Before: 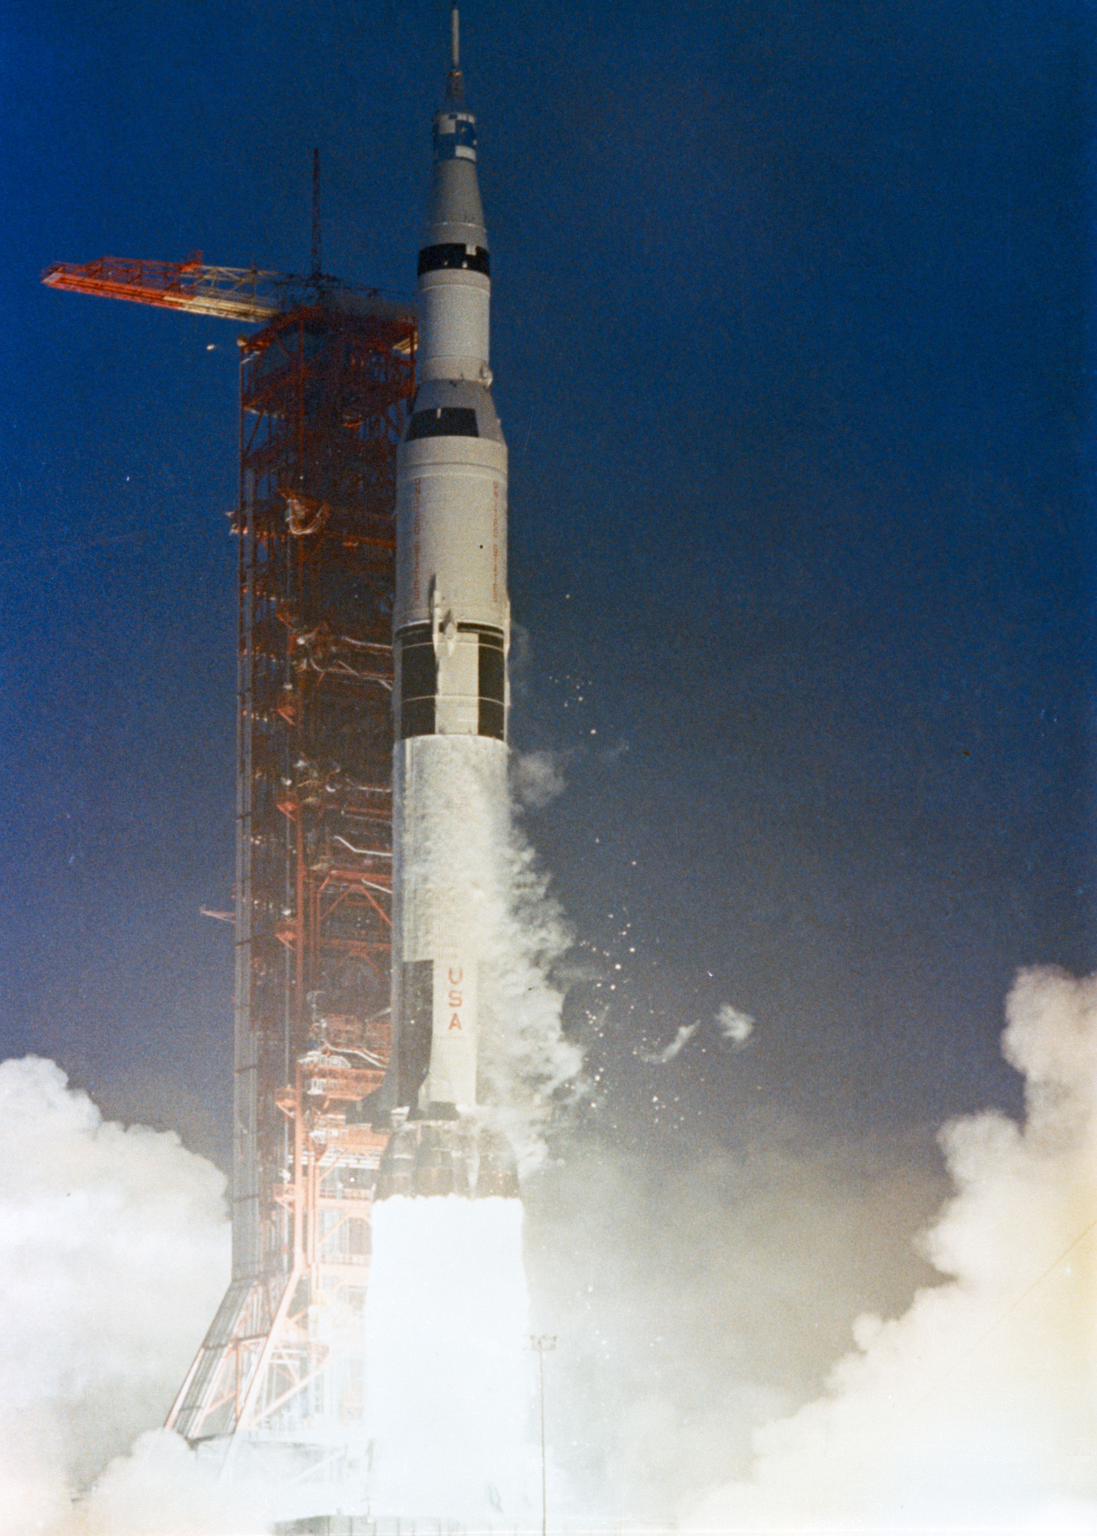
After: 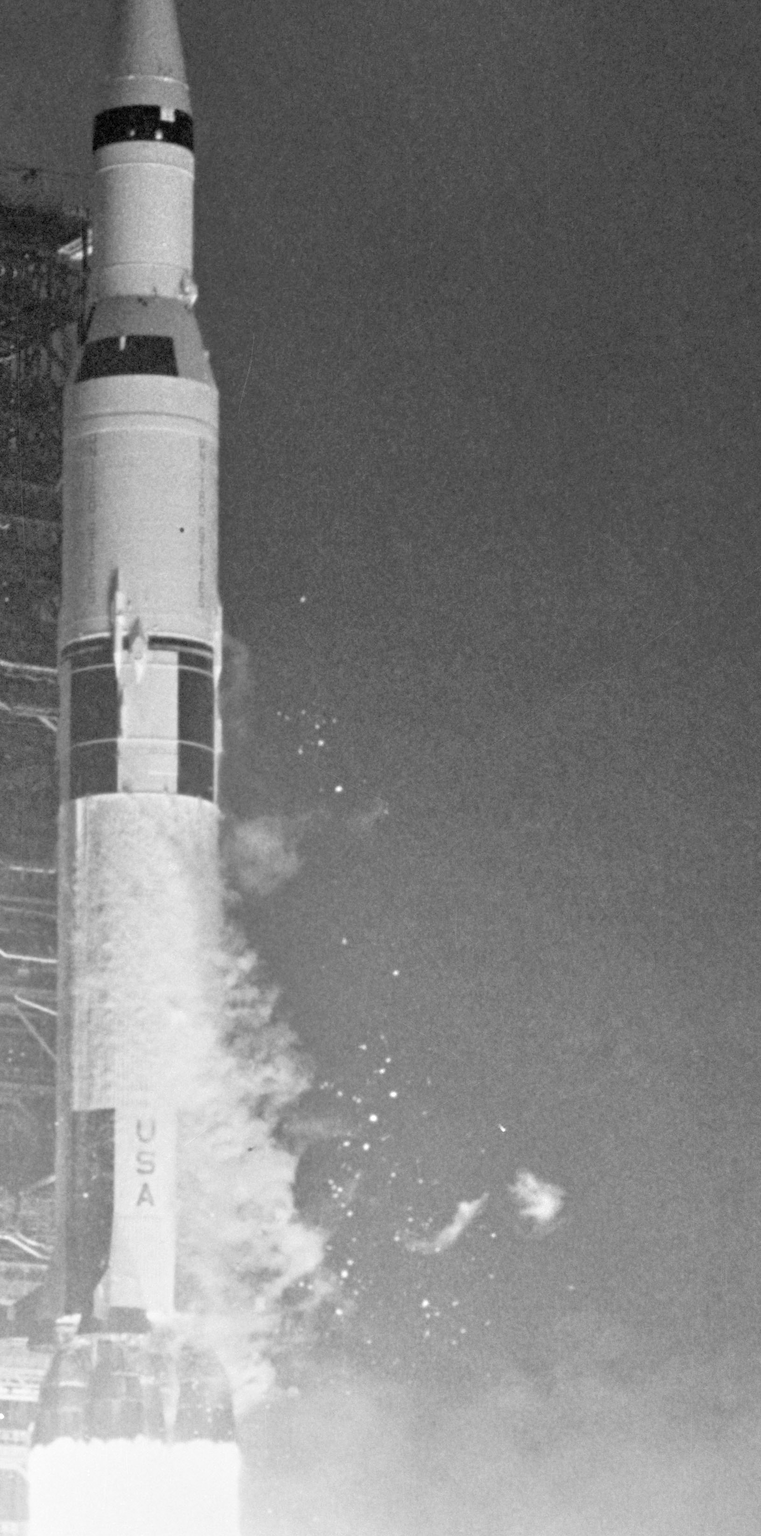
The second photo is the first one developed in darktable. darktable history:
monochrome: on, module defaults
tone equalizer: -7 EV 0.15 EV, -6 EV 0.6 EV, -5 EV 1.15 EV, -4 EV 1.33 EV, -3 EV 1.15 EV, -2 EV 0.6 EV, -1 EV 0.15 EV, mask exposure compensation -0.5 EV
color balance rgb: perceptual saturation grading › global saturation 20%, perceptual saturation grading › highlights -25%, perceptual saturation grading › shadows 25%
color zones: curves: ch0 [(0.224, 0.526) (0.75, 0.5)]; ch1 [(0.055, 0.526) (0.224, 0.761) (0.377, 0.526) (0.75, 0.5)]
shadows and highlights: shadows 30.86, highlights 0, soften with gaussian
crop: left 32.075%, top 10.976%, right 18.355%, bottom 17.596%
